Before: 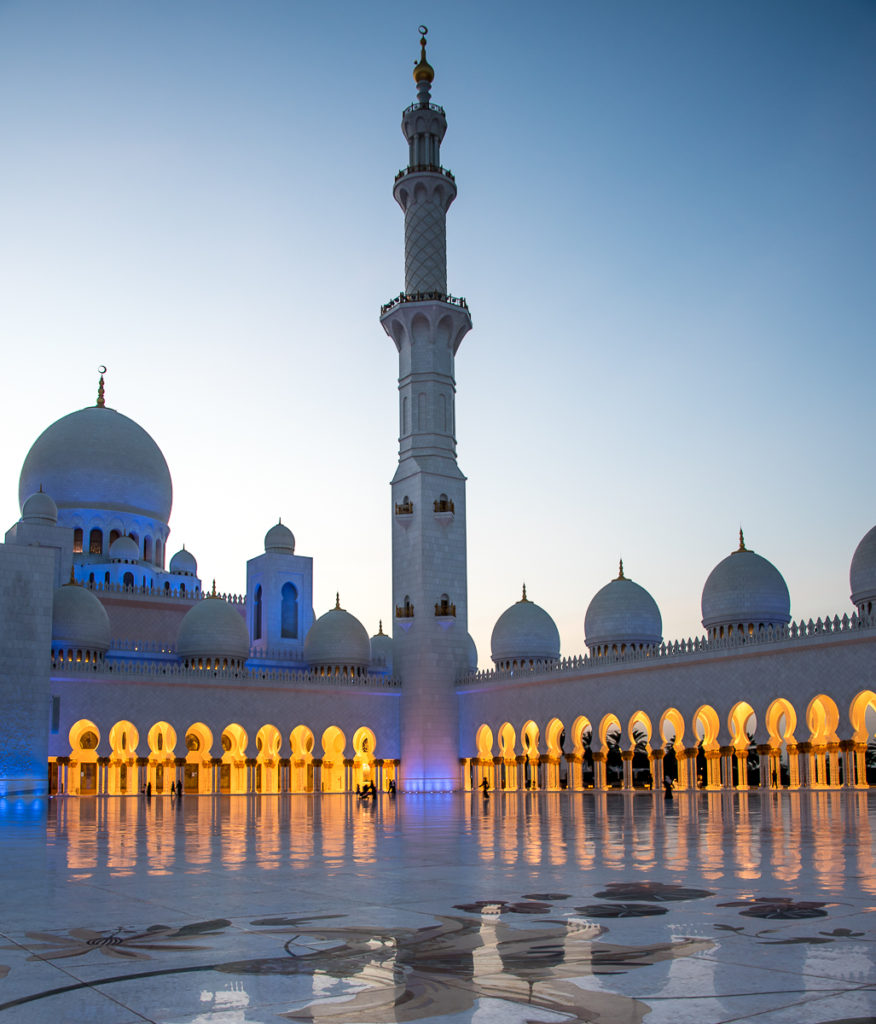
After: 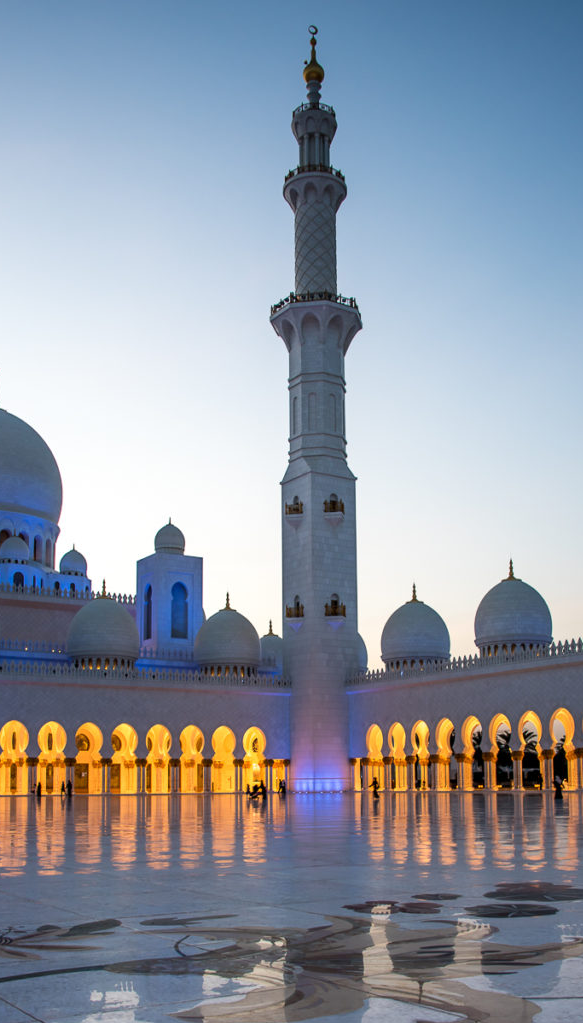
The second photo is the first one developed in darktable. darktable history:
crop and rotate: left 12.768%, right 20.656%
